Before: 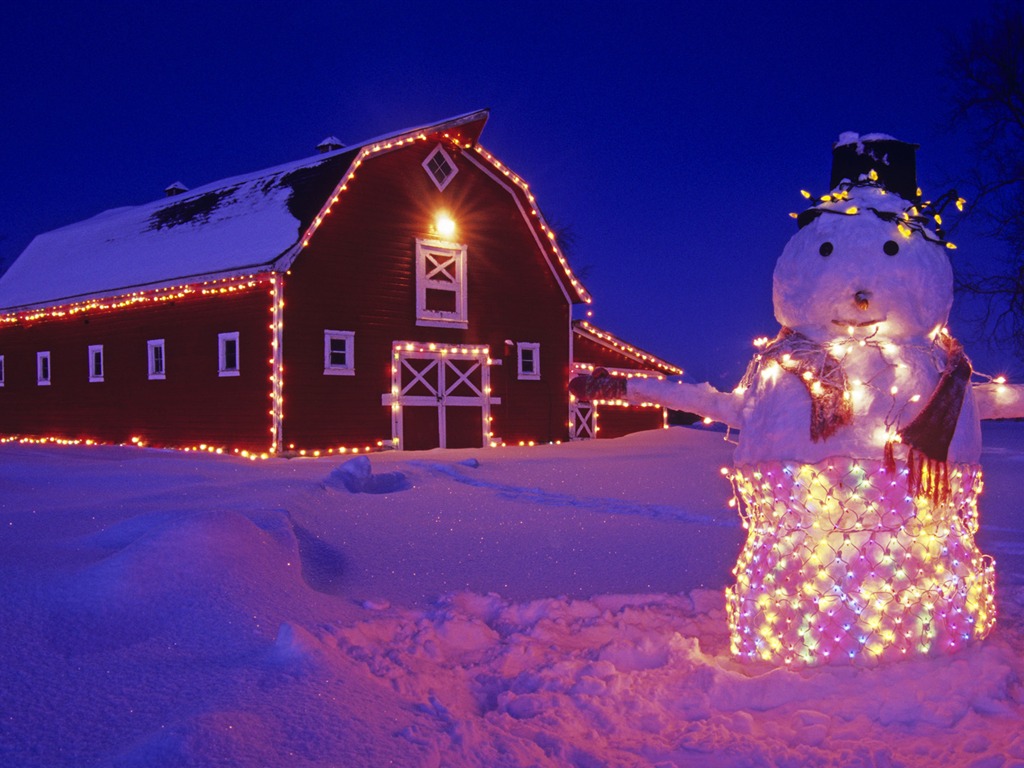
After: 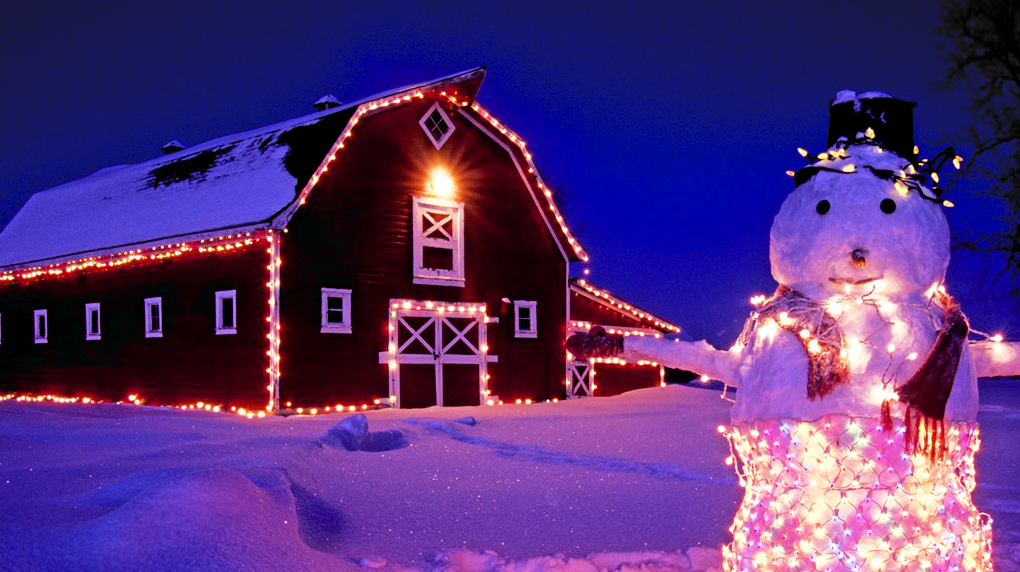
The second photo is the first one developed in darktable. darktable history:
filmic rgb: black relative exposure -5.08 EV, white relative exposure 3.21 EV, hardness 3.45, contrast 1.198, highlights saturation mix -49.2%
crop: left 0.328%, top 5.549%, bottom 19.861%
exposure: black level correction 0.012, exposure 0.691 EV, compensate exposure bias true, compensate highlight preservation false
